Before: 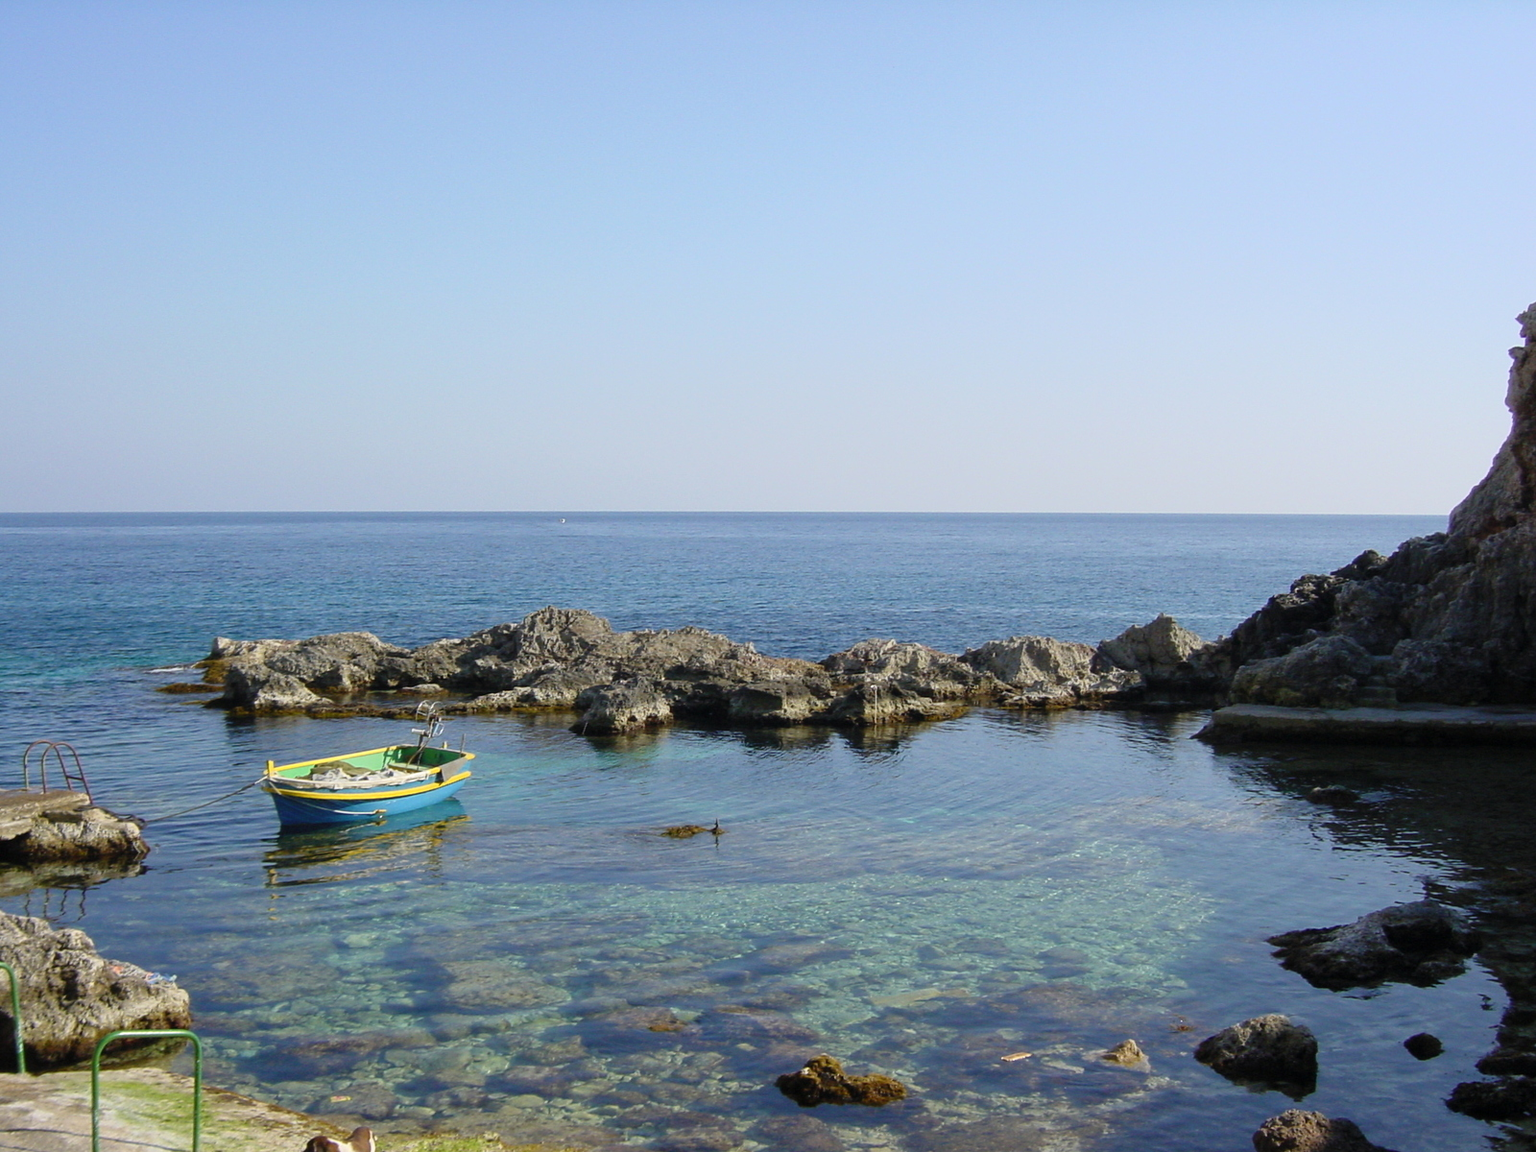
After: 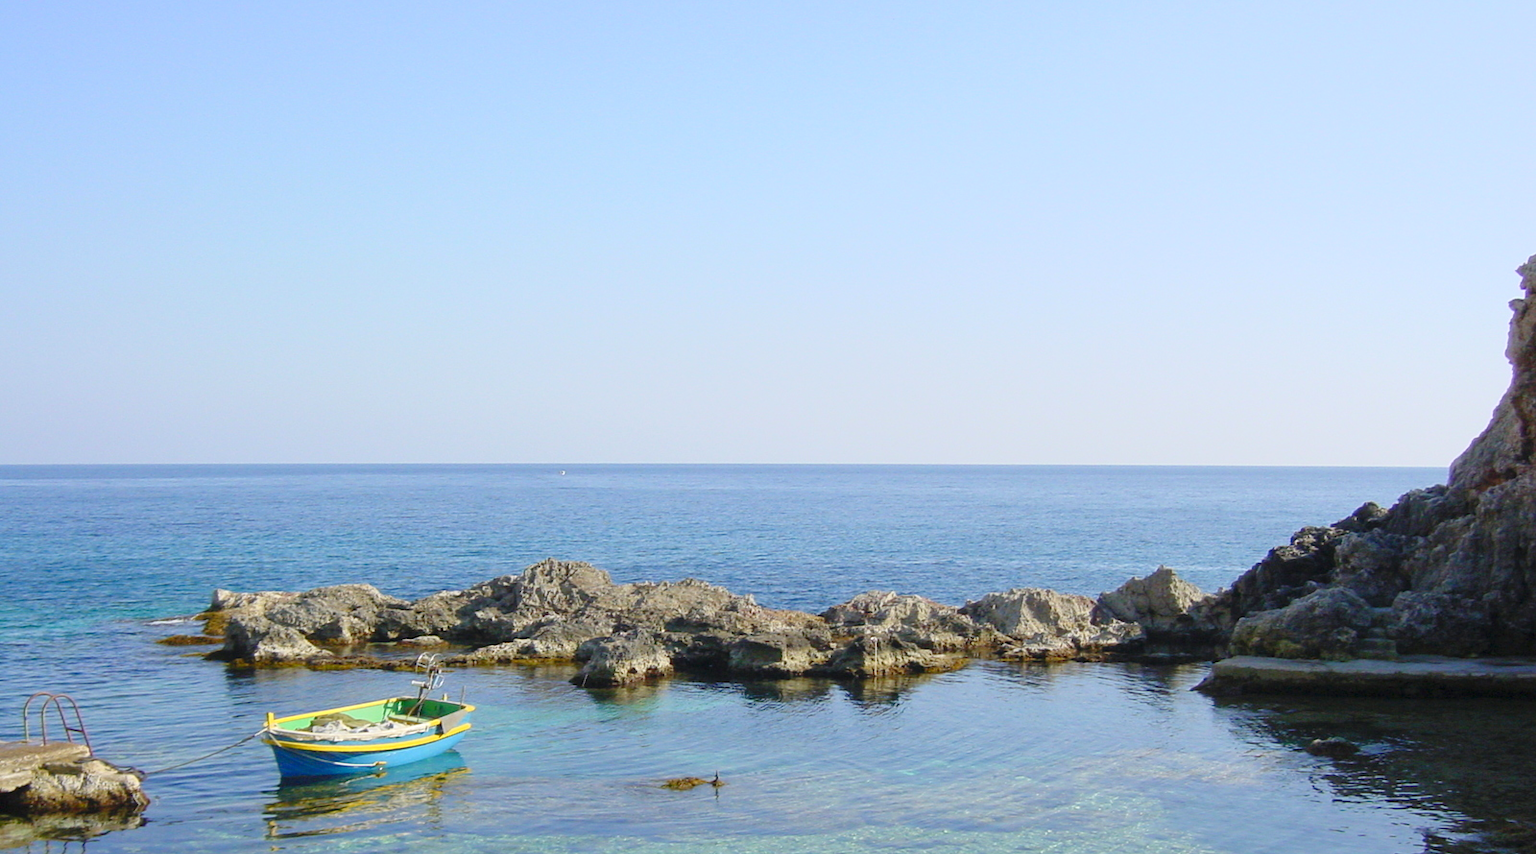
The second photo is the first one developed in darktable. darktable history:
levels: levels [0, 0.43, 0.984]
crop: top 4.168%, bottom 21.648%
